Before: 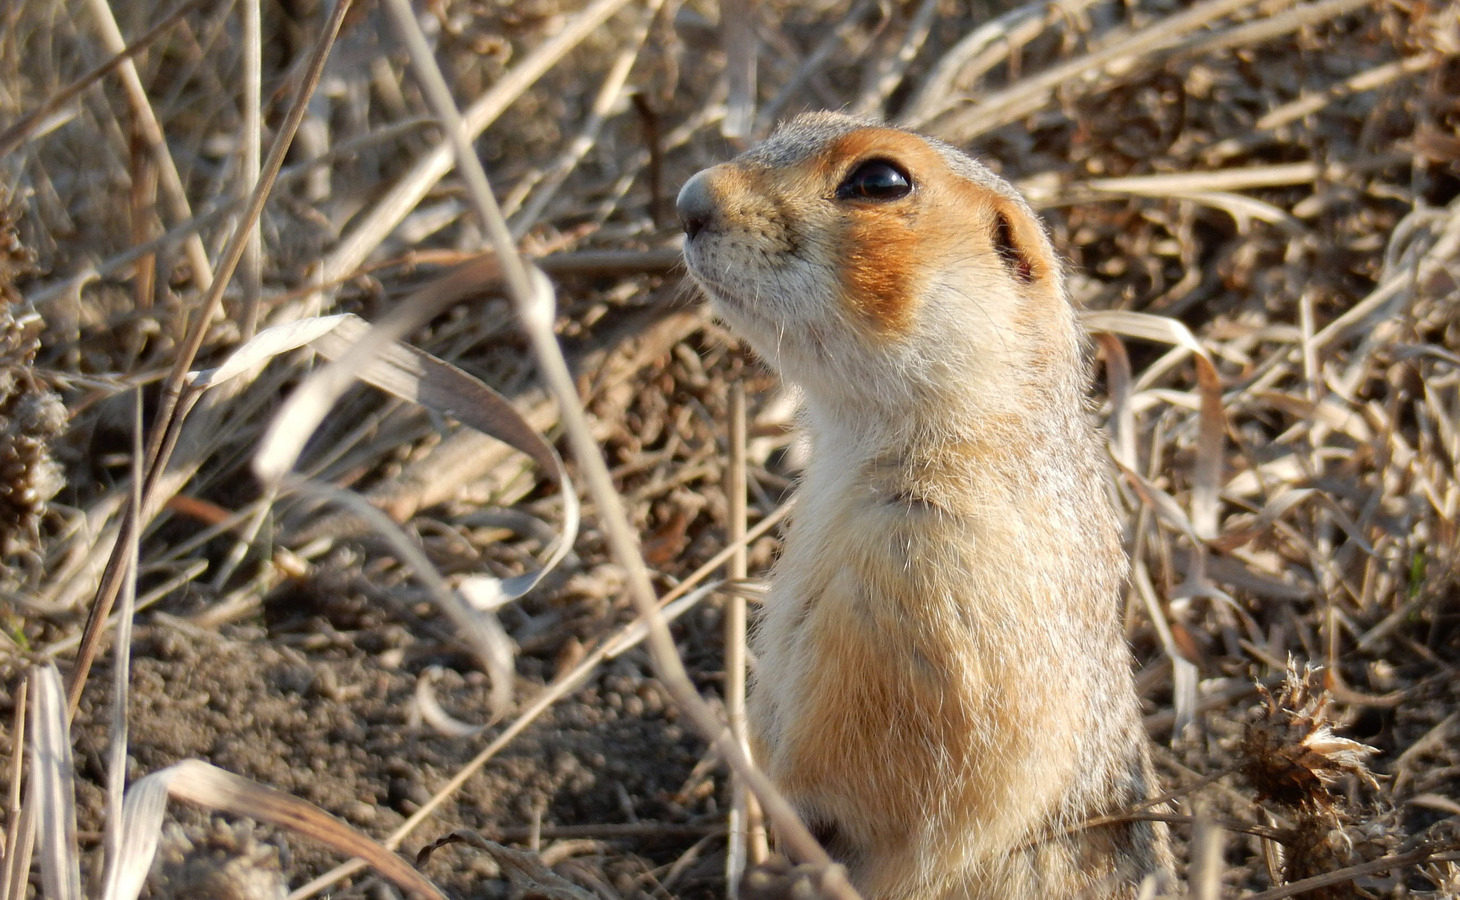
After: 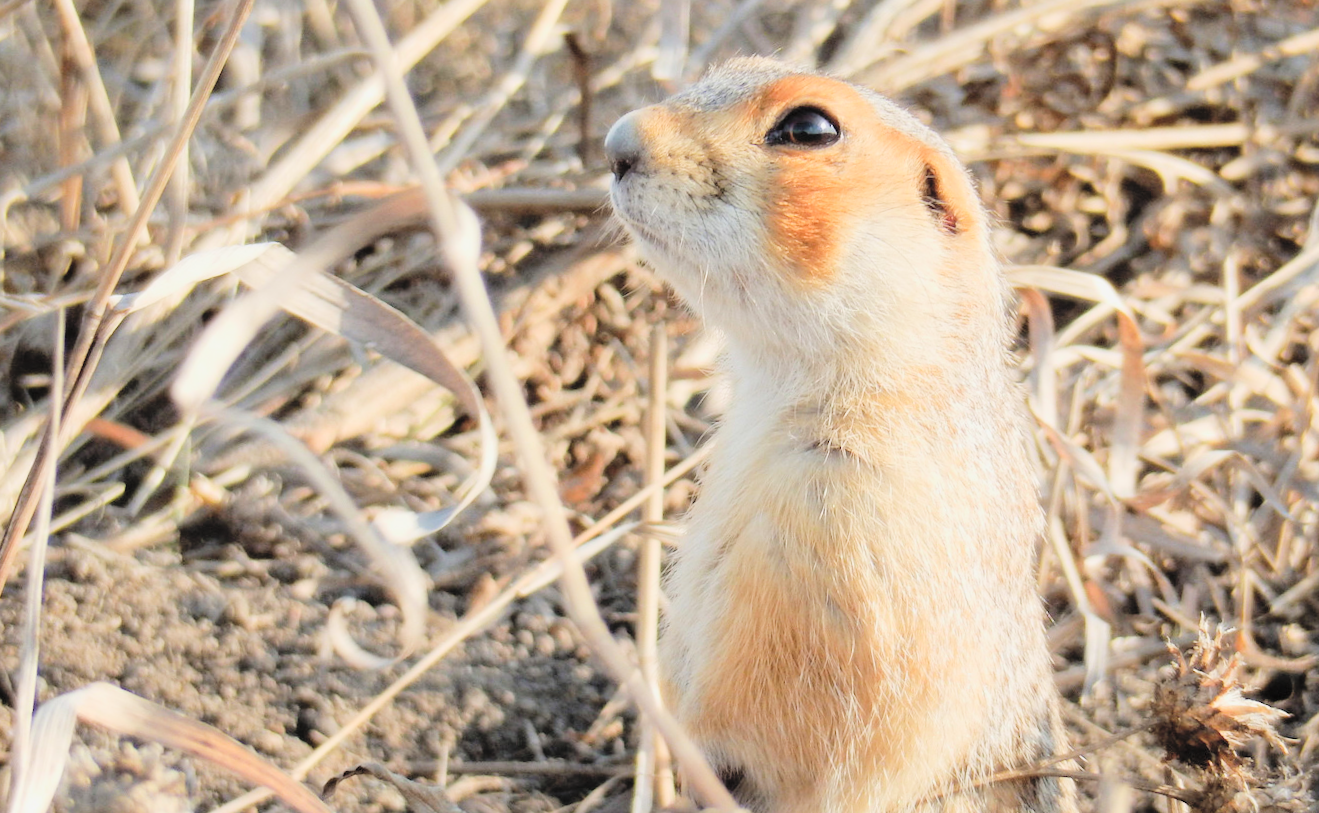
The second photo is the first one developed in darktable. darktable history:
contrast brightness saturation: brightness 0.28
crop and rotate: angle -1.96°, left 3.097%, top 4.154%, right 1.586%, bottom 0.529%
filmic rgb: black relative exposure -7.65 EV, white relative exposure 4.56 EV, hardness 3.61
exposure: black level correction 0, exposure 0.953 EV, compensate exposure bias true, compensate highlight preservation false
